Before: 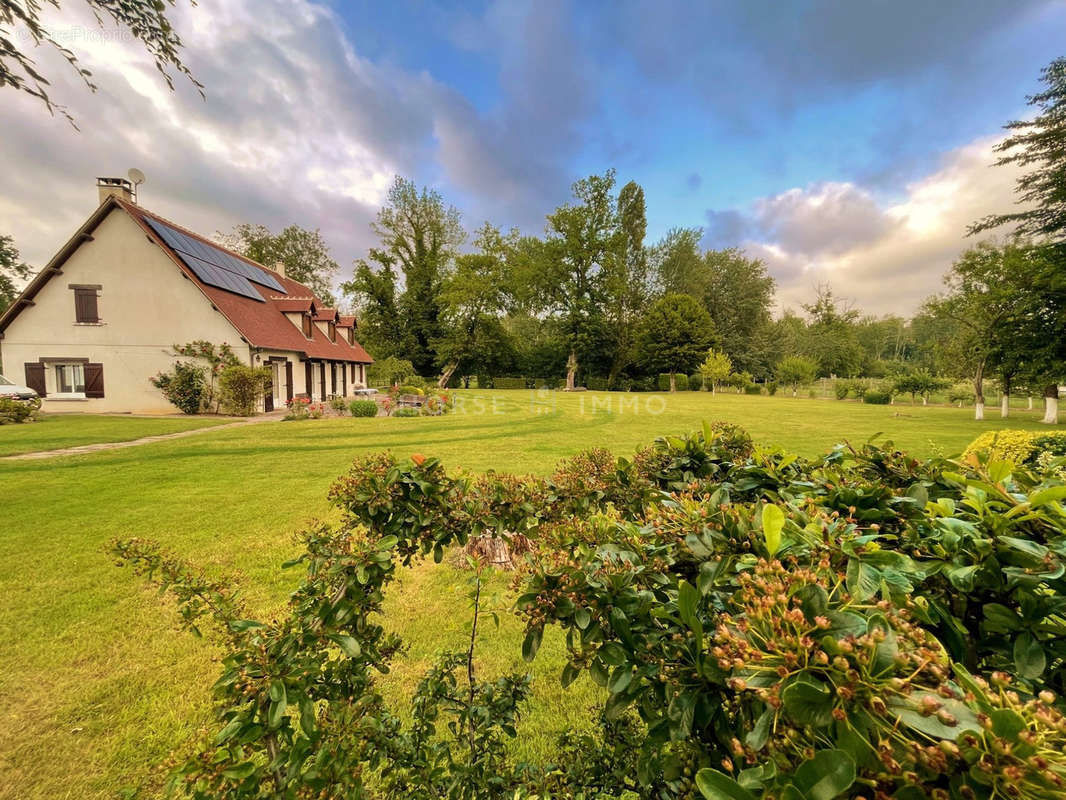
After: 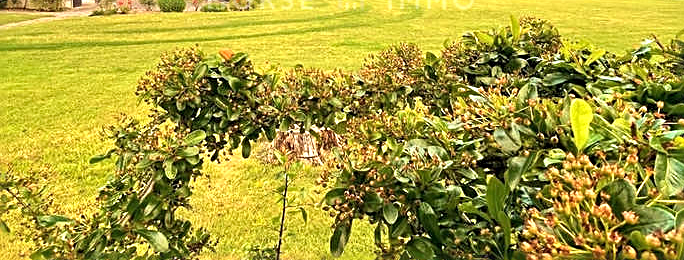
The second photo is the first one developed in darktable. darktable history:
crop: left 18.071%, top 50.657%, right 17.682%, bottom 16.804%
exposure: black level correction 0, exposure 0.69 EV, compensate highlight preservation false
sharpen: radius 2.558, amount 0.647
